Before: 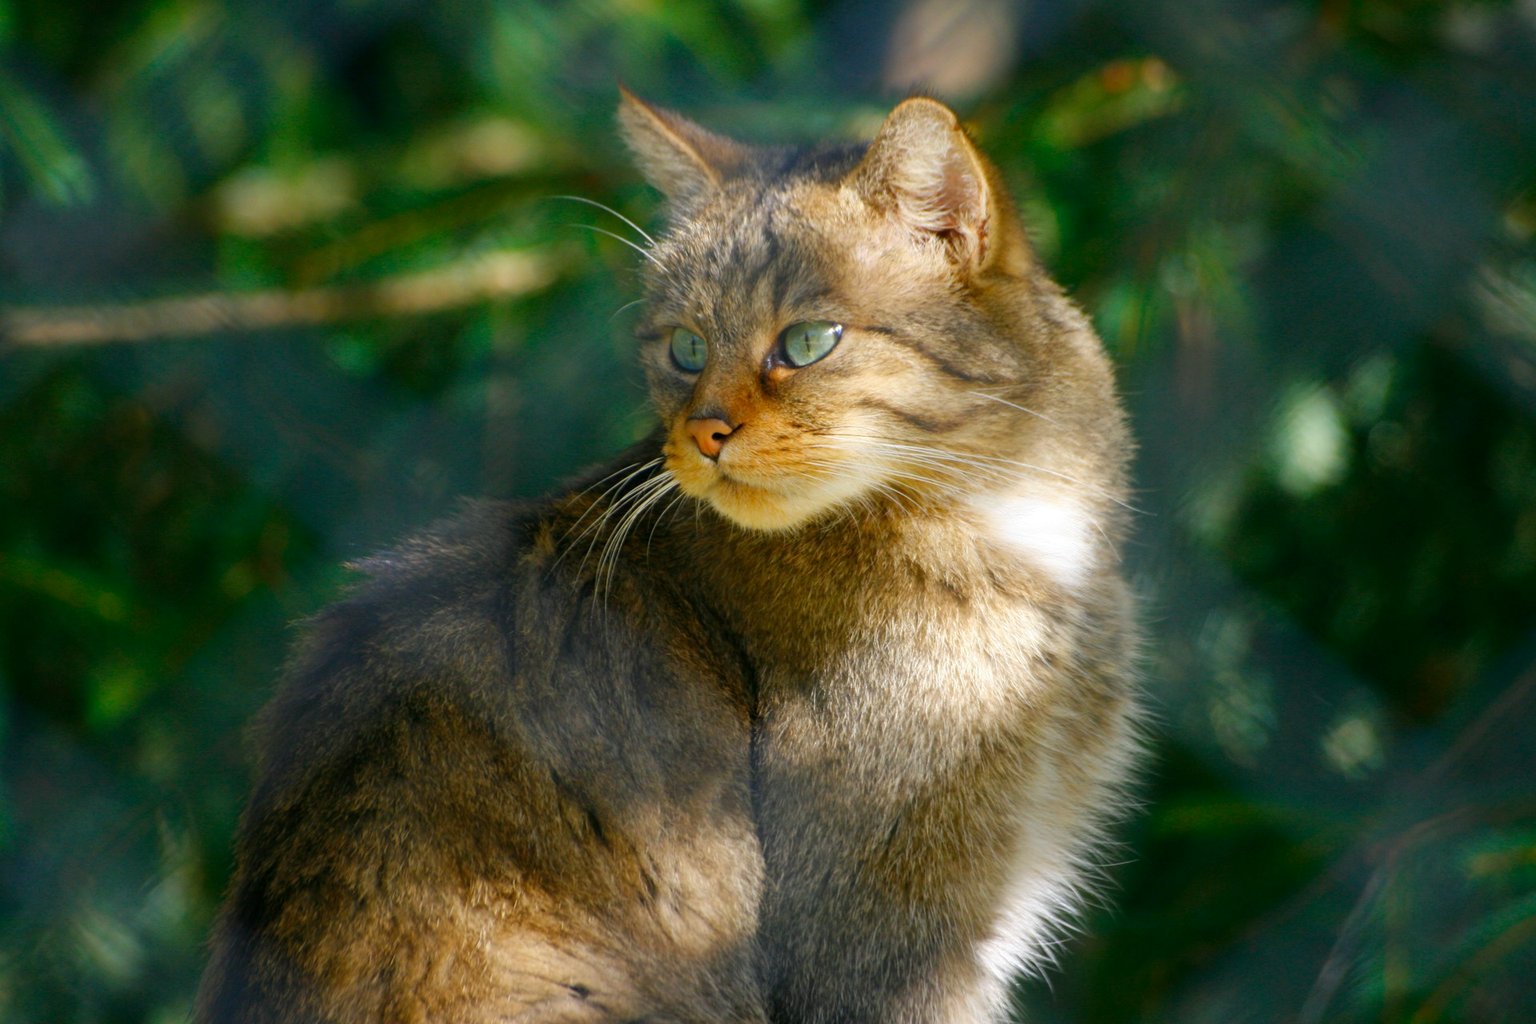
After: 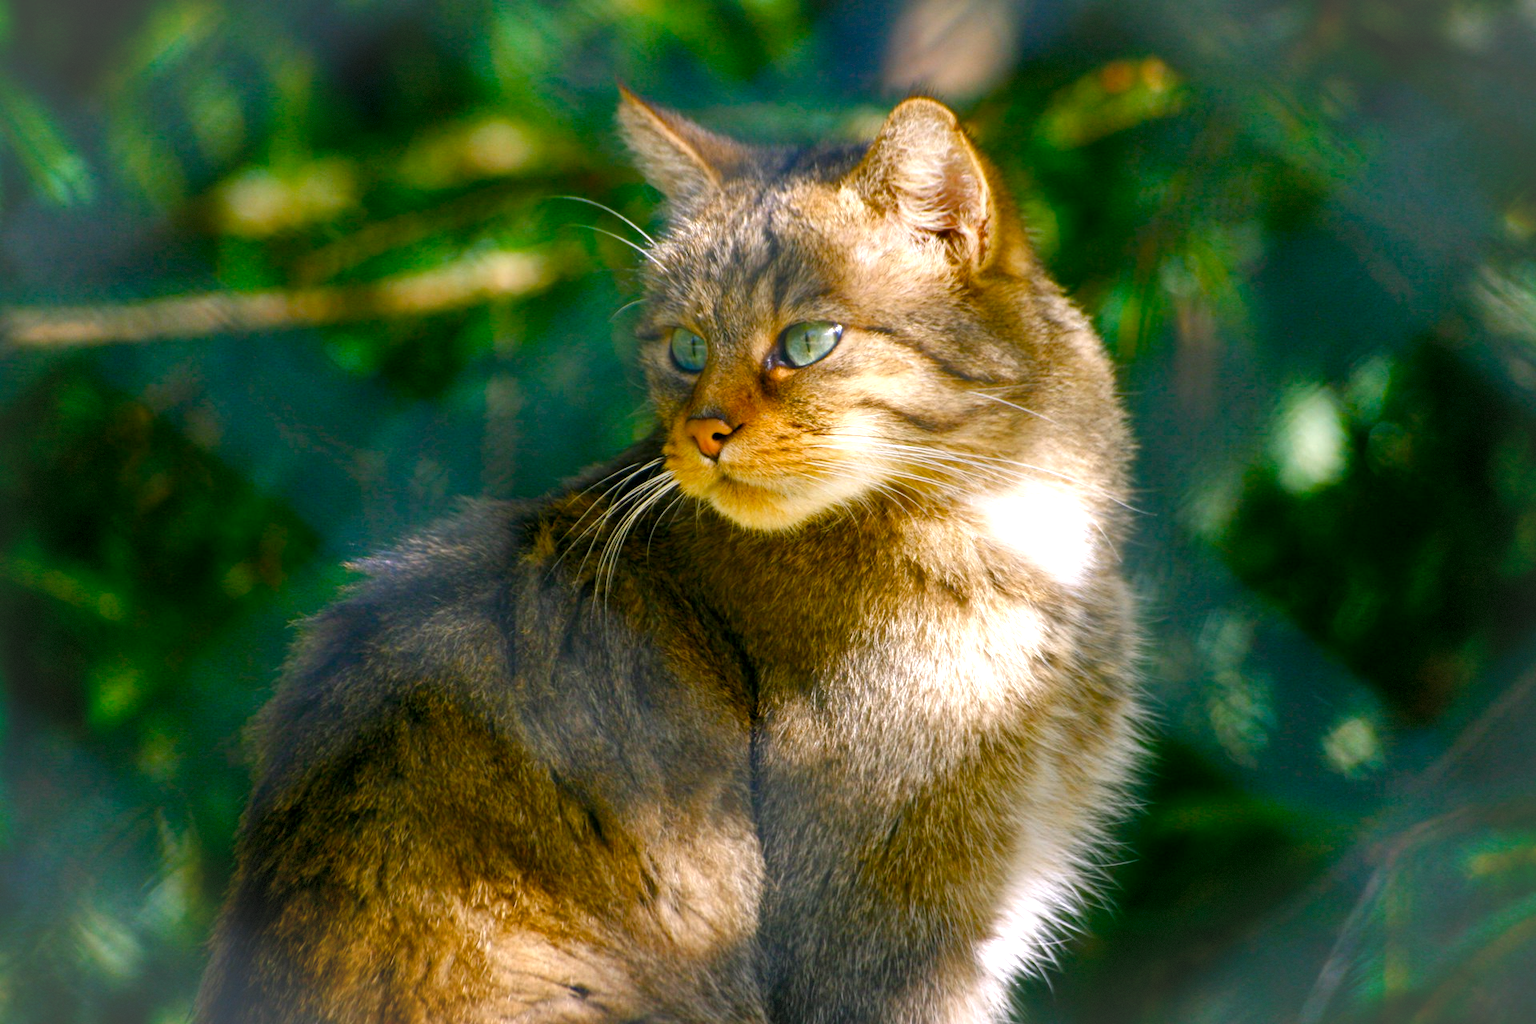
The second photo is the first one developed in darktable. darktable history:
shadows and highlights: shadows 37.74, highlights -27.97, soften with gaussian
color balance rgb: highlights gain › chroma 1.527%, highlights gain › hue 310.49°, global offset › hue 169.16°, perceptual saturation grading › global saturation 45.586%, perceptual saturation grading › highlights -49.028%, perceptual saturation grading › shadows 29.535%, perceptual brilliance grading › highlights 11.52%
local contrast: highlights 106%, shadows 99%, detail 119%, midtone range 0.2
vignetting: fall-off start 86.91%, brightness 0.052, saturation 0.001, automatic ratio true, dithering 8-bit output
